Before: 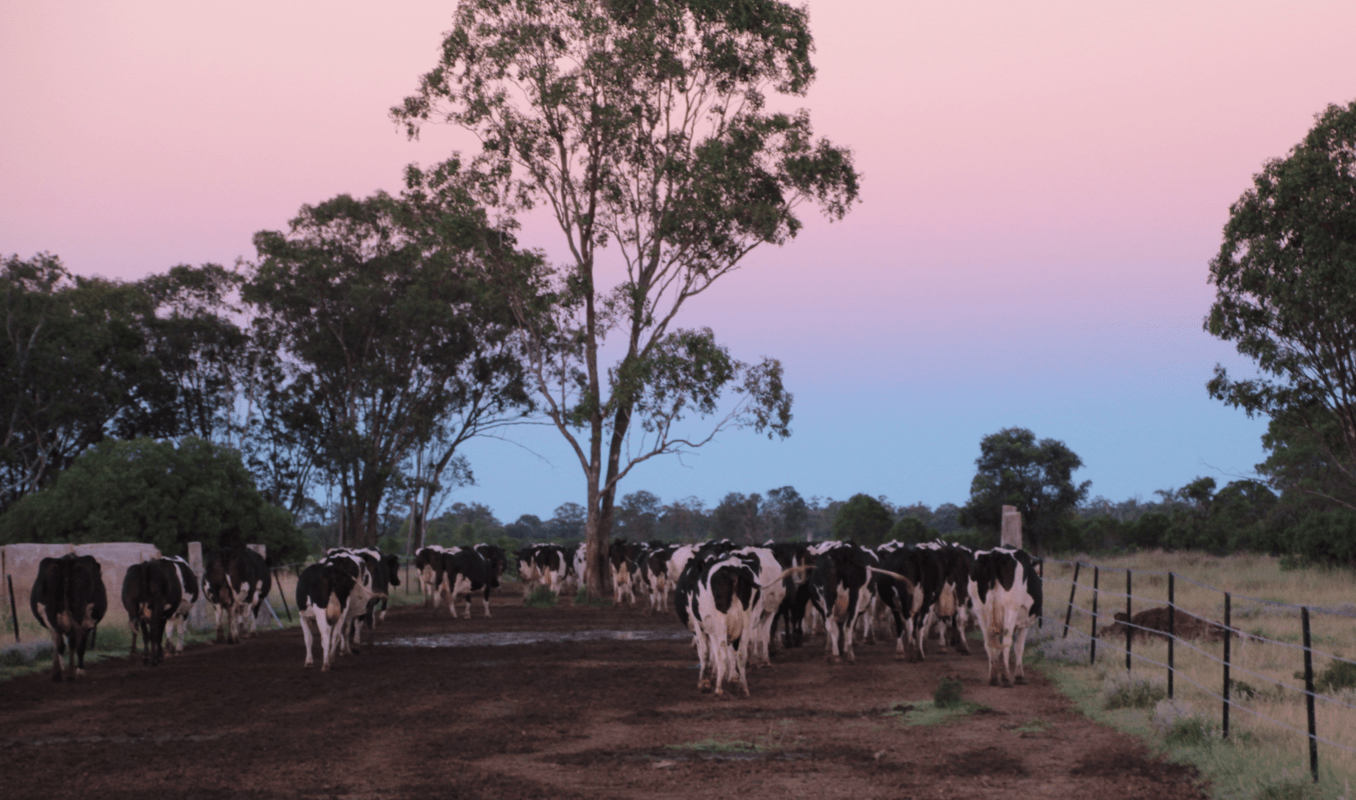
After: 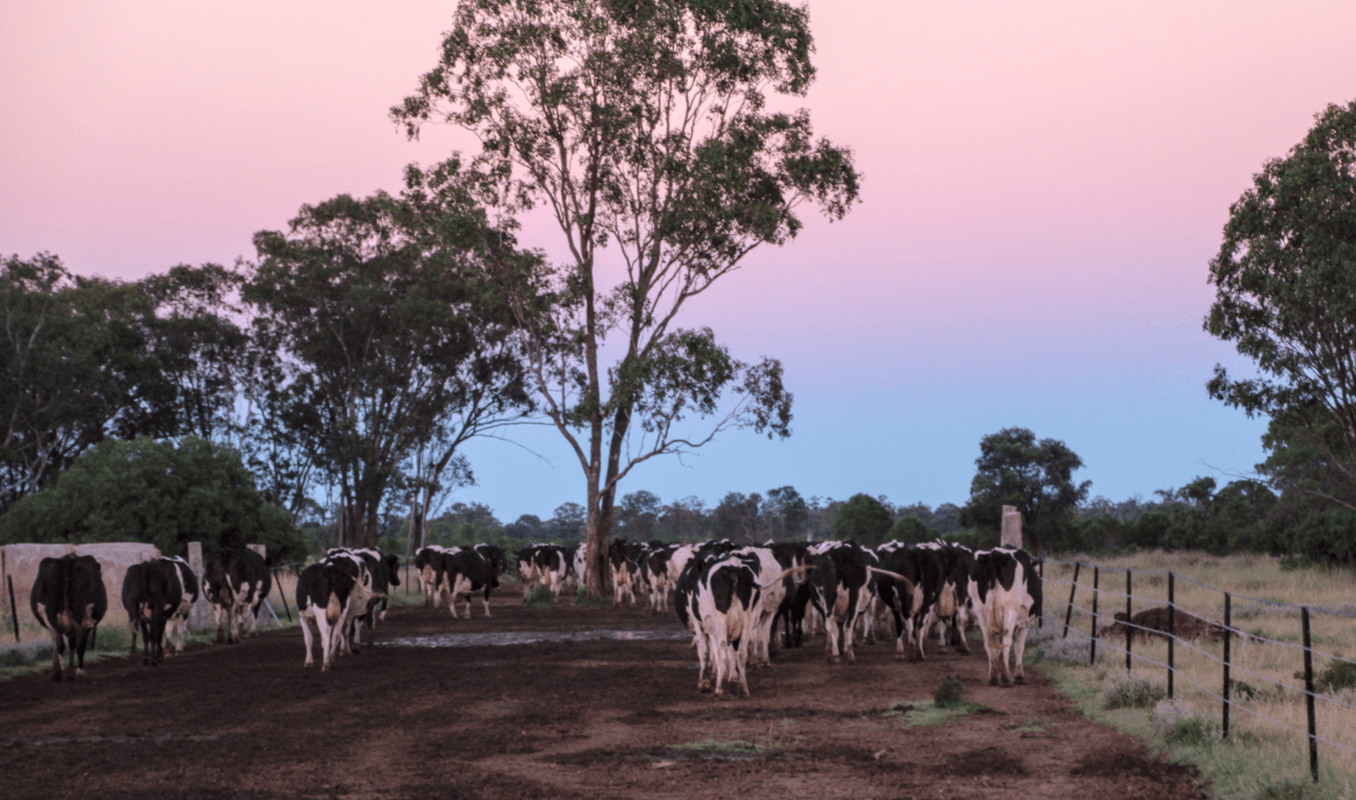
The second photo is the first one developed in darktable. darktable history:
local contrast: highlights 55%, shadows 52%, detail 130%, midtone range 0.452
exposure: exposure 0.2 EV, compensate highlight preservation false
